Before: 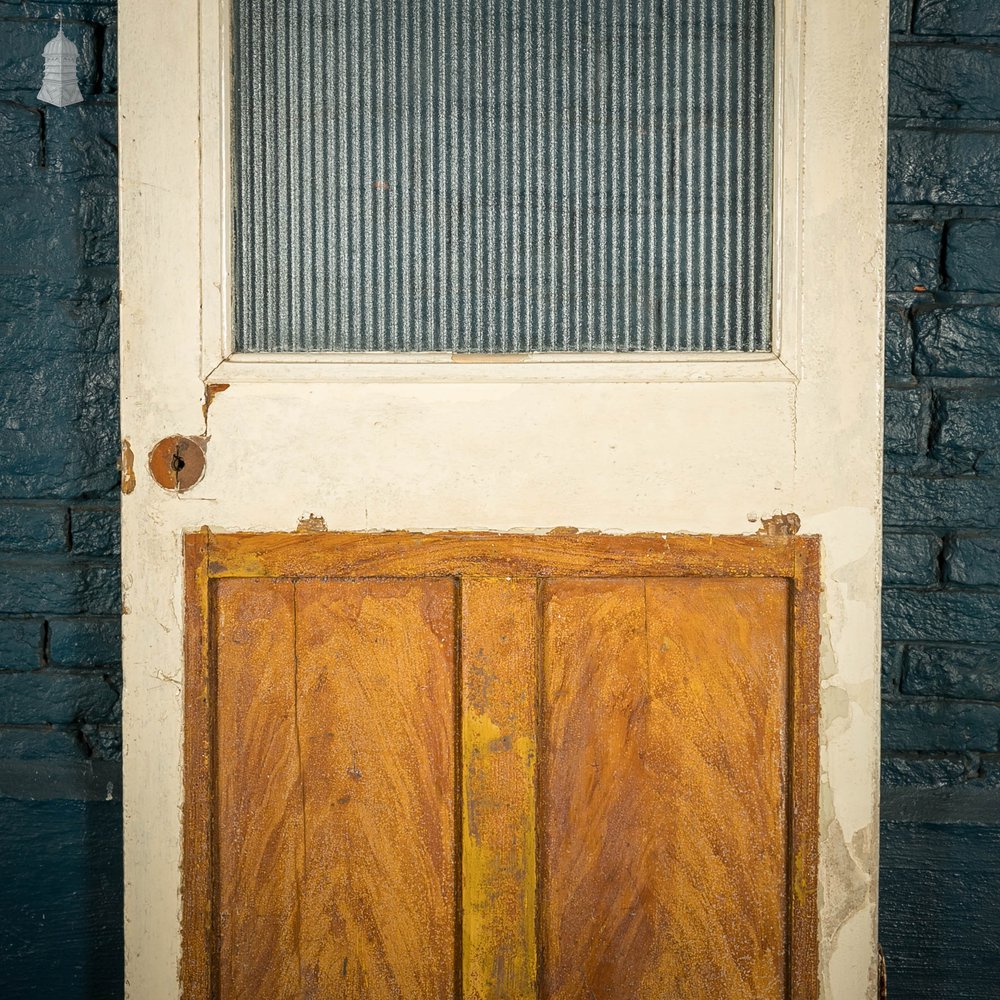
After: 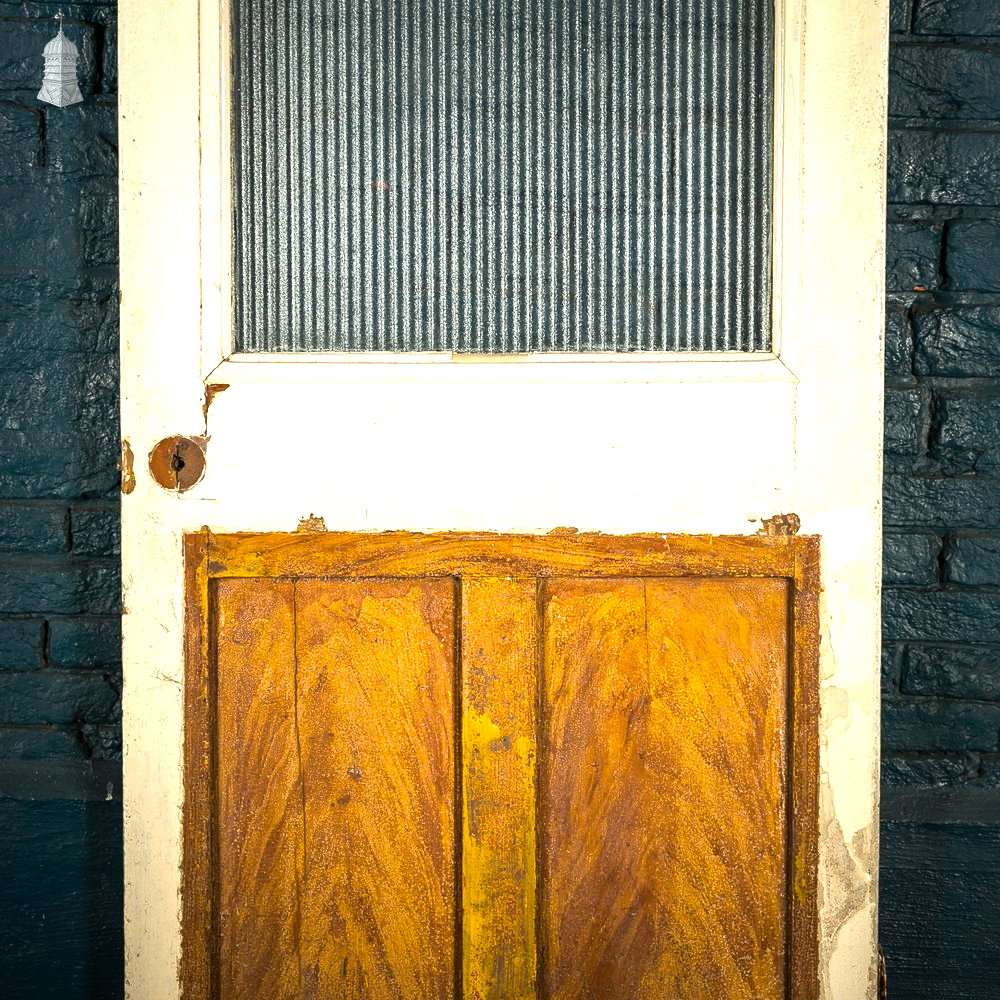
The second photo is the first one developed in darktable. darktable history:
color balance rgb: perceptual brilliance grading › highlights 14.29%, perceptual brilliance grading › mid-tones -5.92%, perceptual brilliance grading › shadows -26.83%, global vibrance 31.18%
exposure: exposure 0.3 EV, compensate highlight preservation false
